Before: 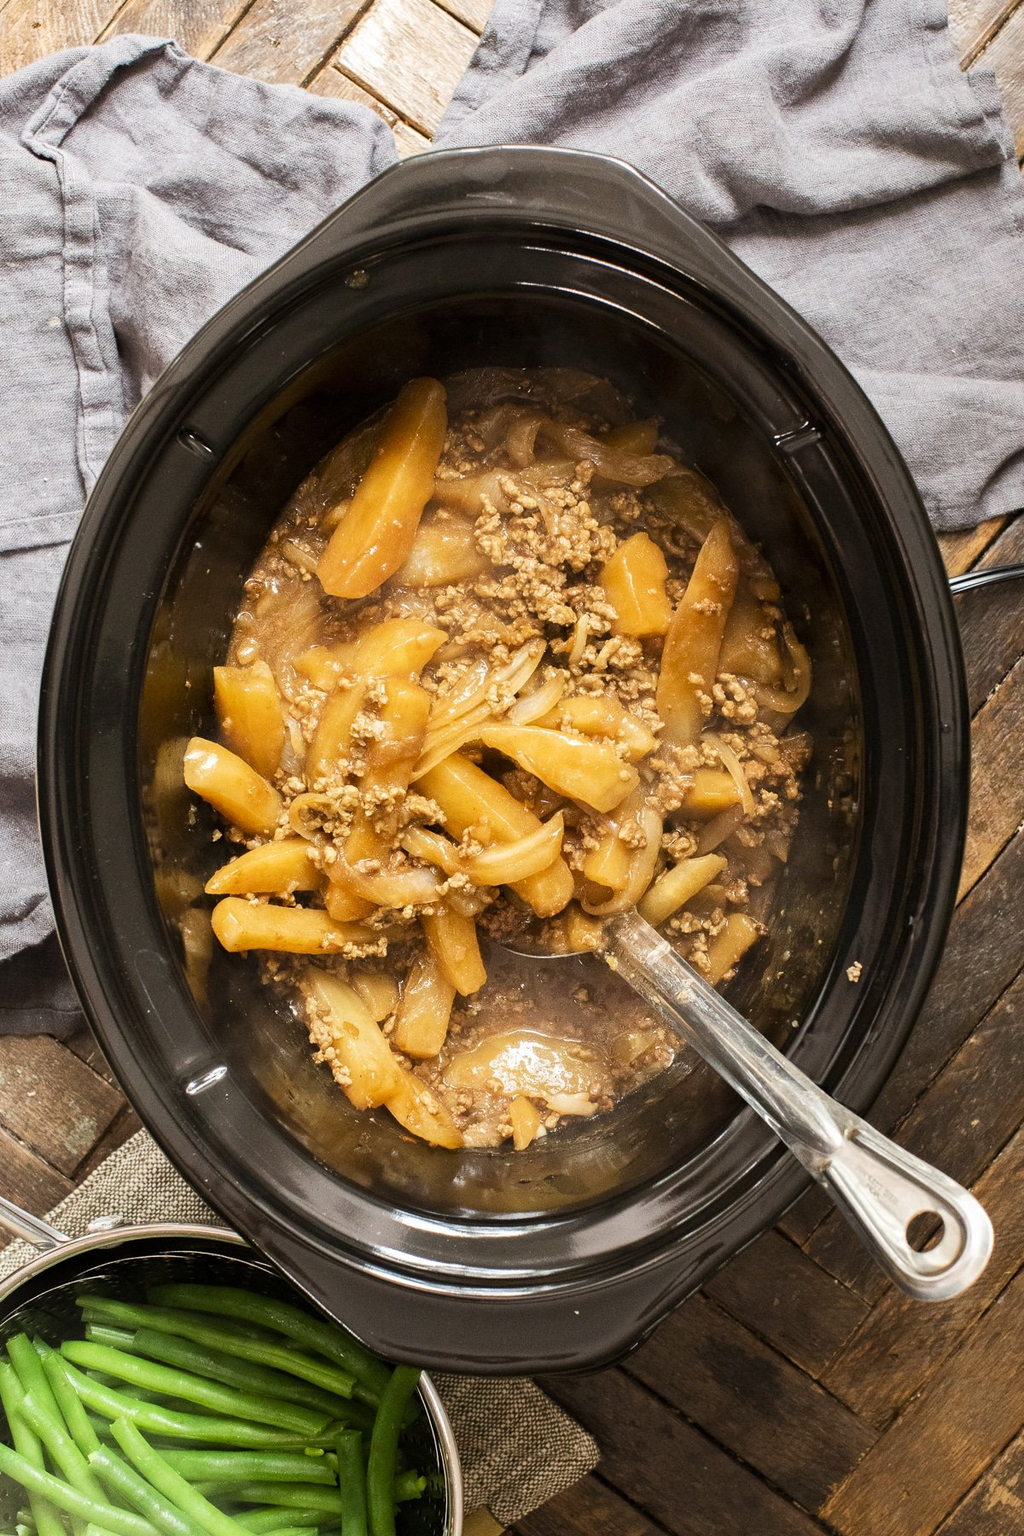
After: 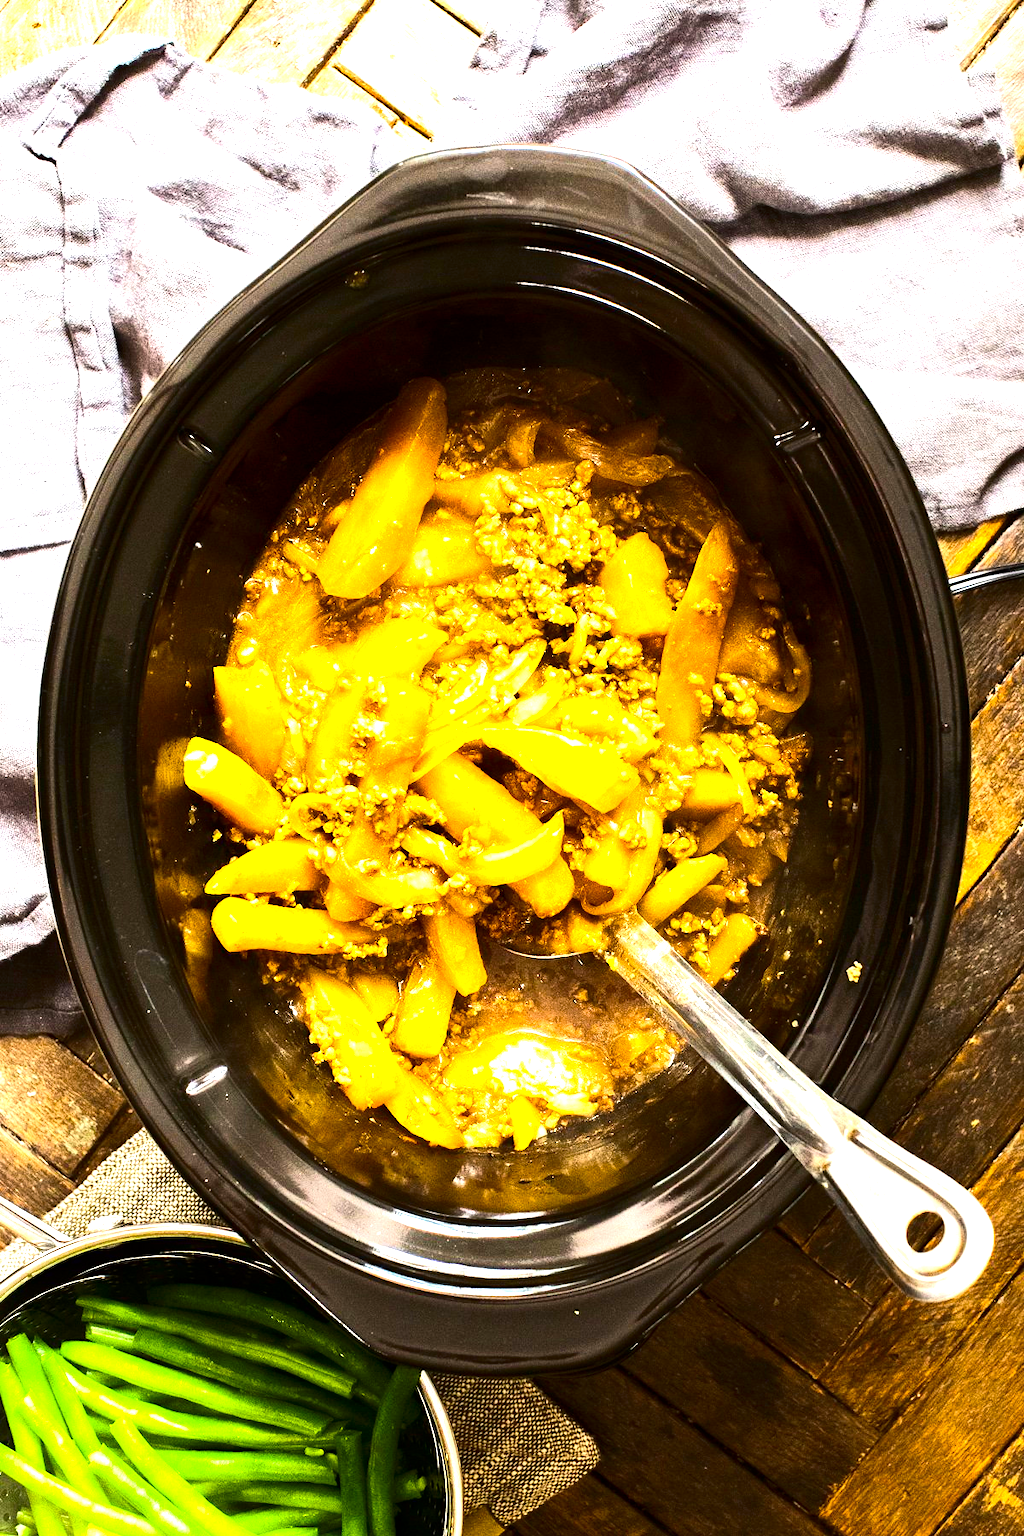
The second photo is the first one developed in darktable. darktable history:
color balance rgb: linear chroma grading › shadows -10%, linear chroma grading › global chroma 20%, perceptual saturation grading › global saturation 15%, perceptual brilliance grading › global brilliance 30%, perceptual brilliance grading › highlights 12%, perceptual brilliance grading › mid-tones 24%, global vibrance 20%
contrast brightness saturation: contrast 0.2, brightness -0.11, saturation 0.1
